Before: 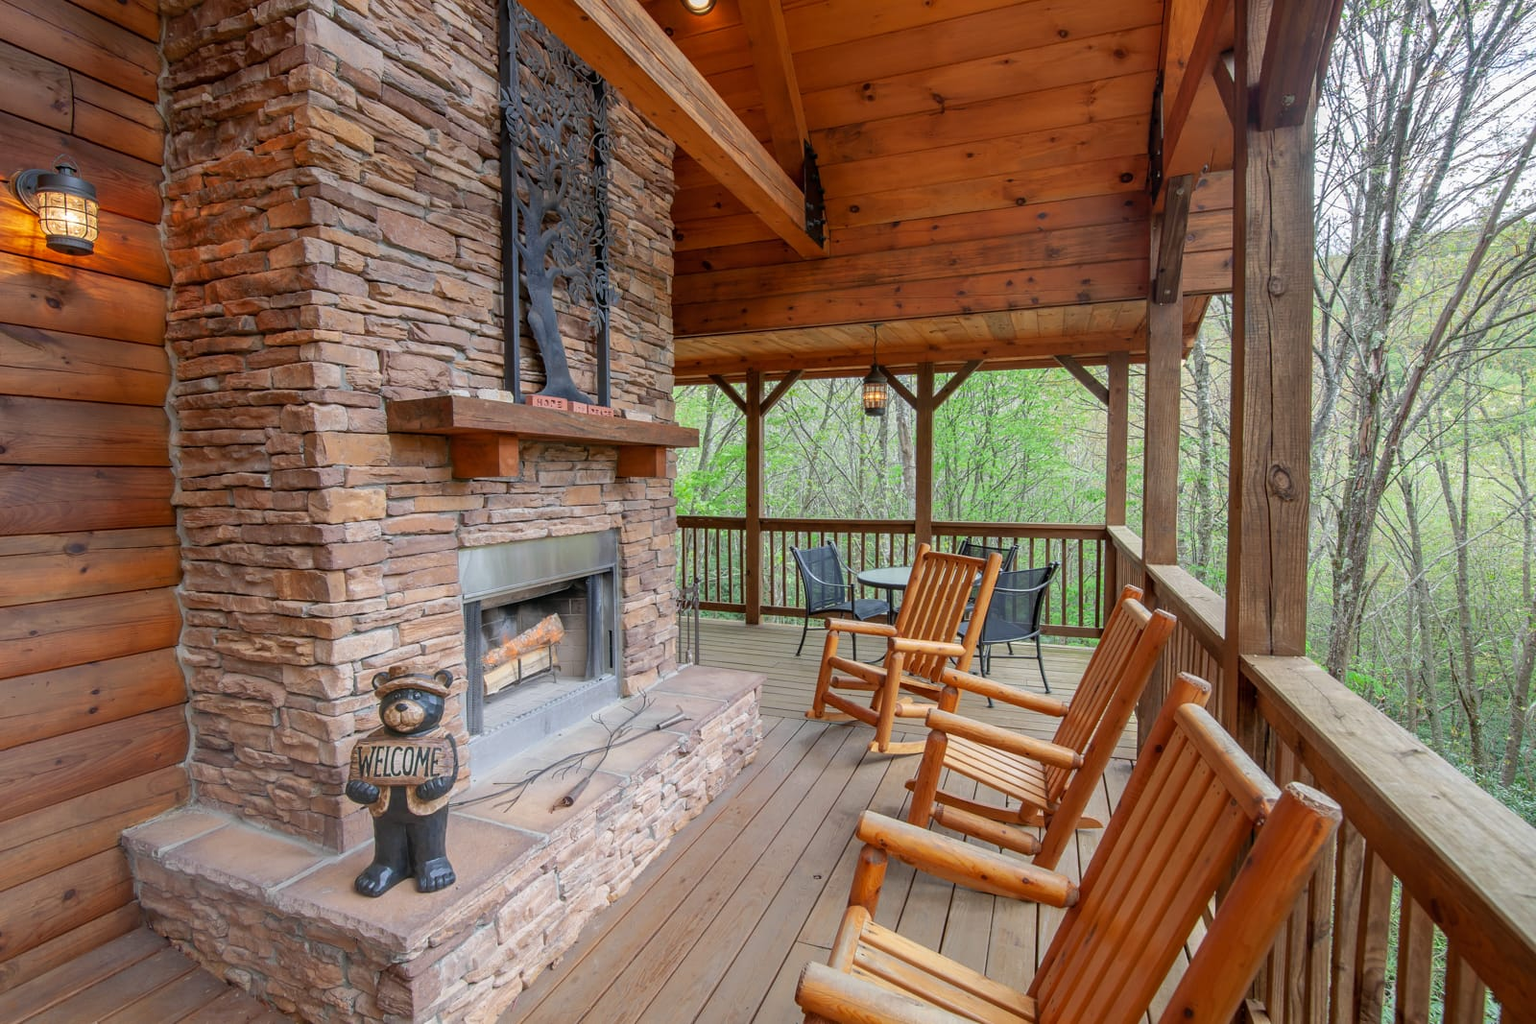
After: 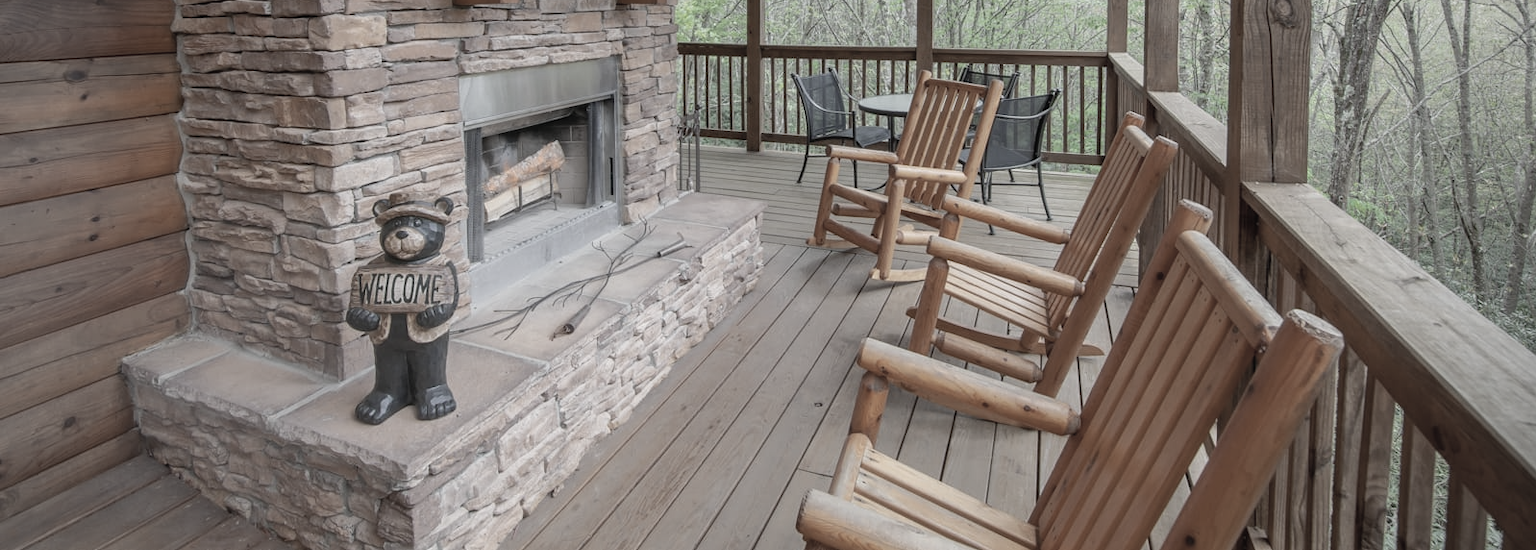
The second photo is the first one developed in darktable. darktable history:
vignetting: center (-0.033, -0.049)
contrast brightness saturation: contrast -0.047, saturation -0.408
crop and rotate: top 46.237%, right 0.081%
color correction: highlights b* 0.066, saturation 0.567
